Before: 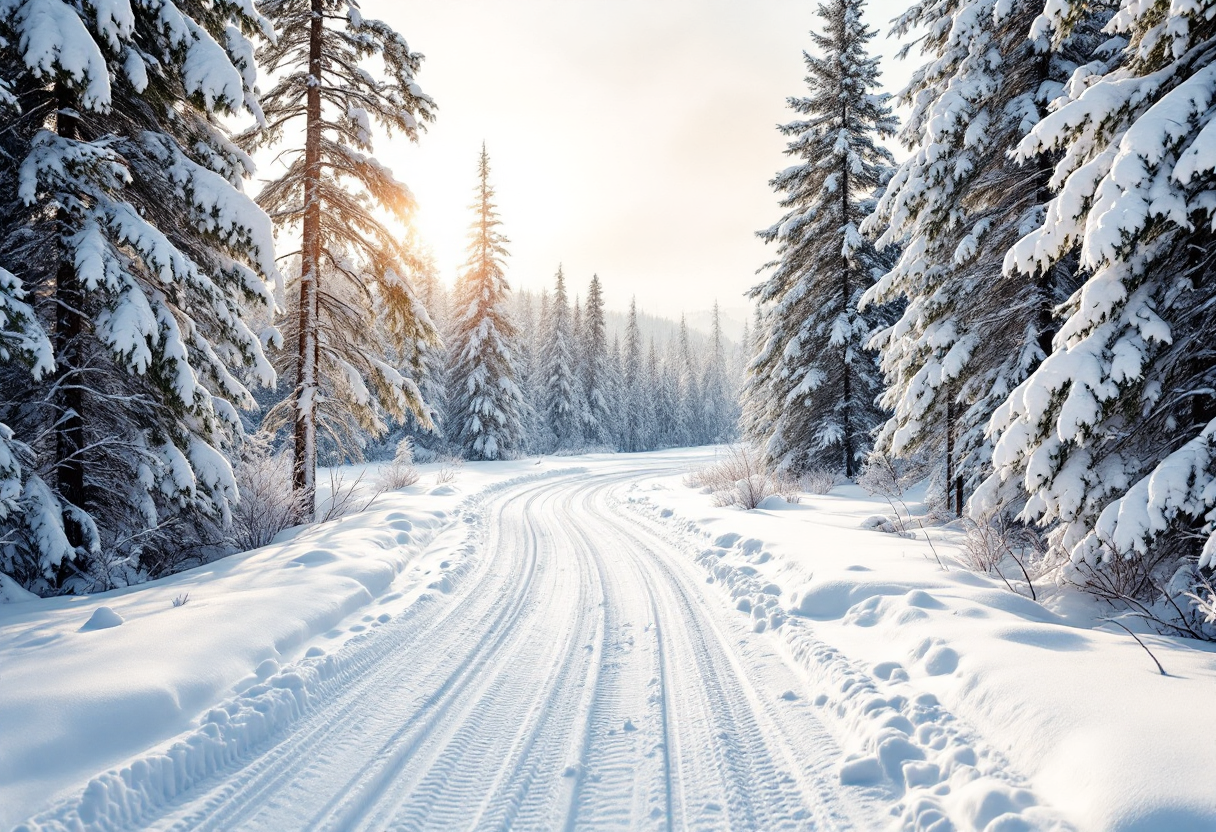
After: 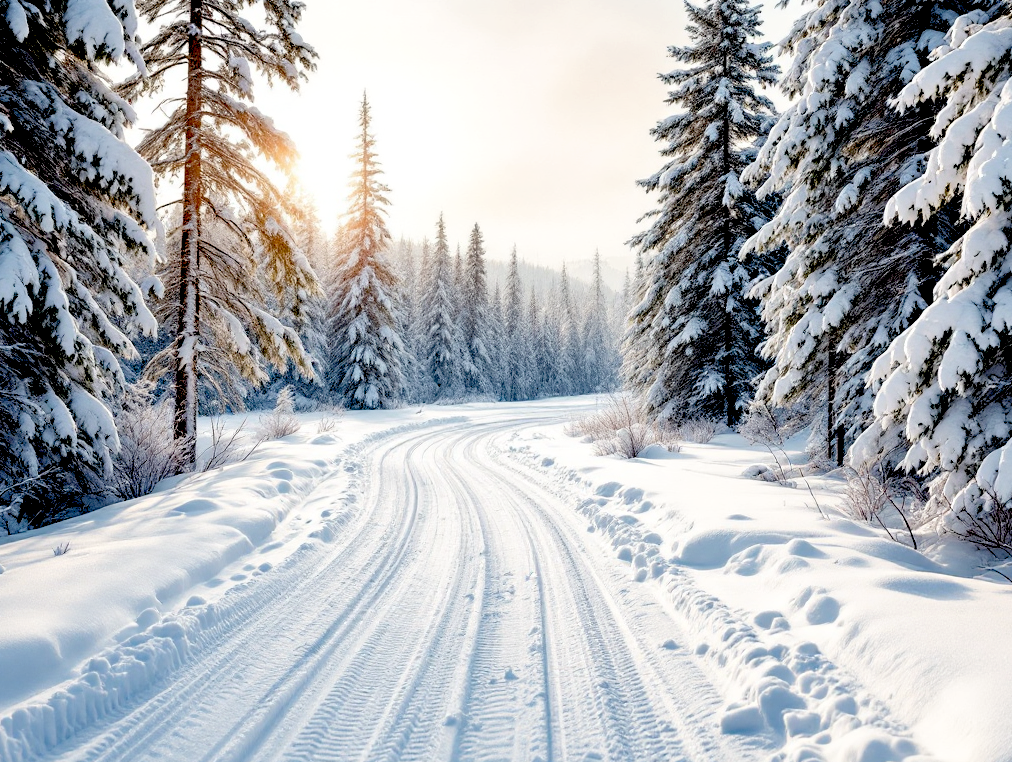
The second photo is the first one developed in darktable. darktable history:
crop: left 9.826%, top 6.247%, right 6.881%, bottom 2.133%
exposure: black level correction 0.054, exposure -0.038 EV, compensate exposure bias true, compensate highlight preservation false
levels: levels [0, 0.492, 0.984]
